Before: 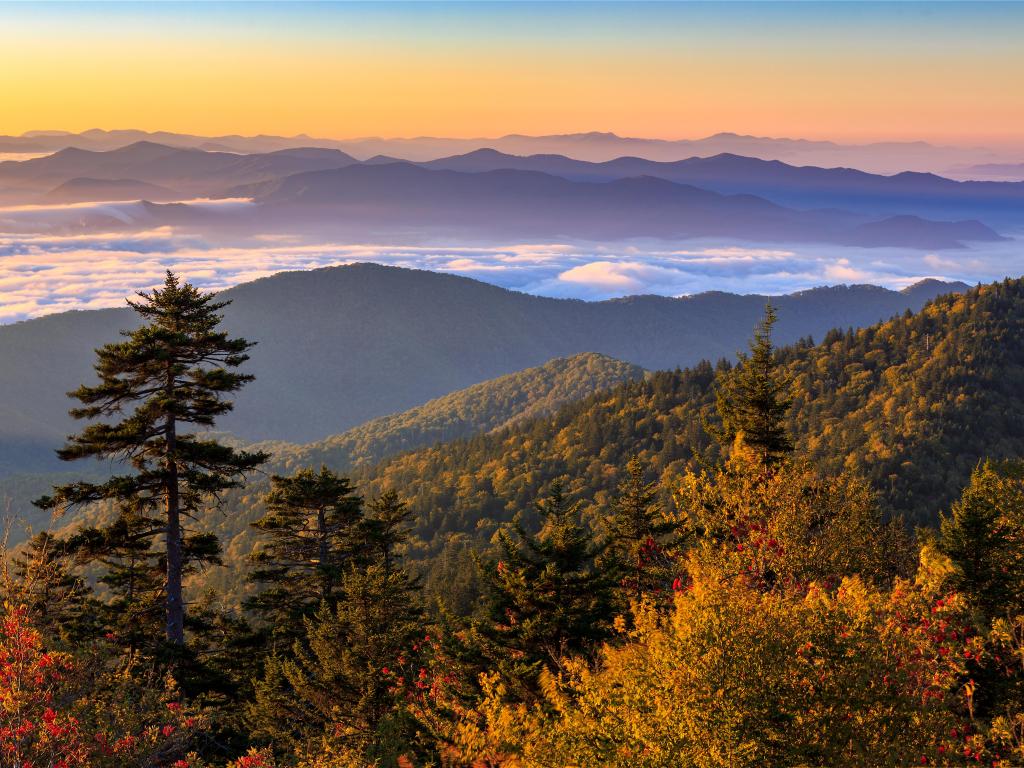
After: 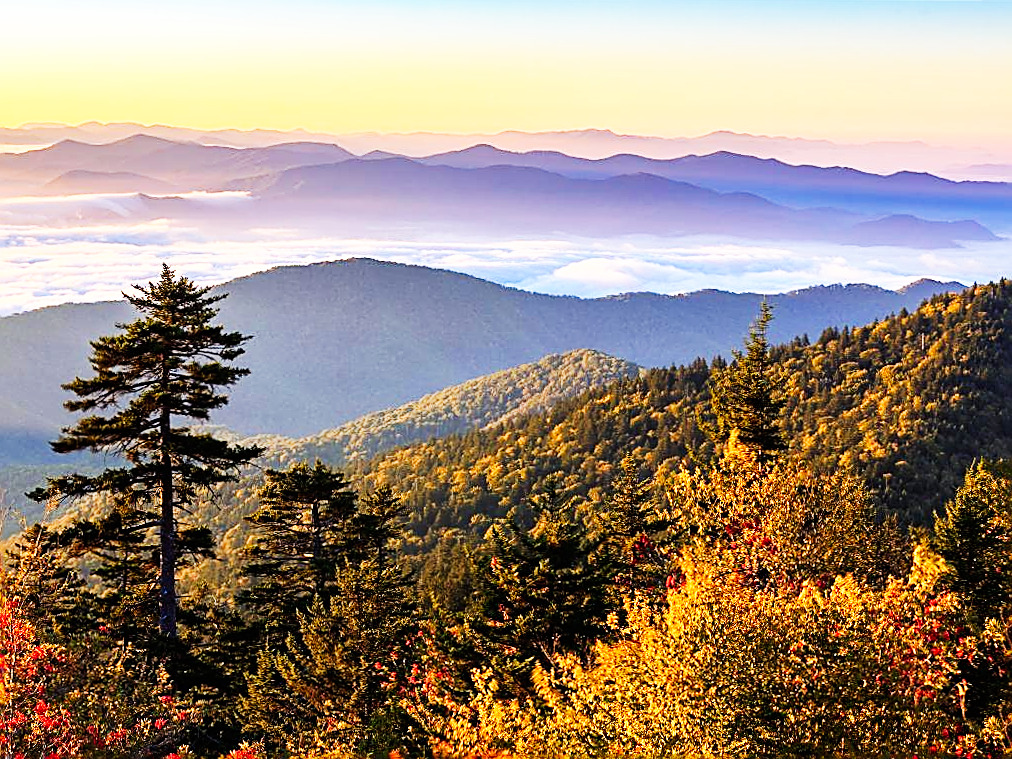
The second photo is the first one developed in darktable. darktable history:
sharpen: amount 0.988
crop and rotate: angle -0.484°
base curve: curves: ch0 [(0, 0) (0.007, 0.004) (0.027, 0.03) (0.046, 0.07) (0.207, 0.54) (0.442, 0.872) (0.673, 0.972) (1, 1)], preserve colors none
